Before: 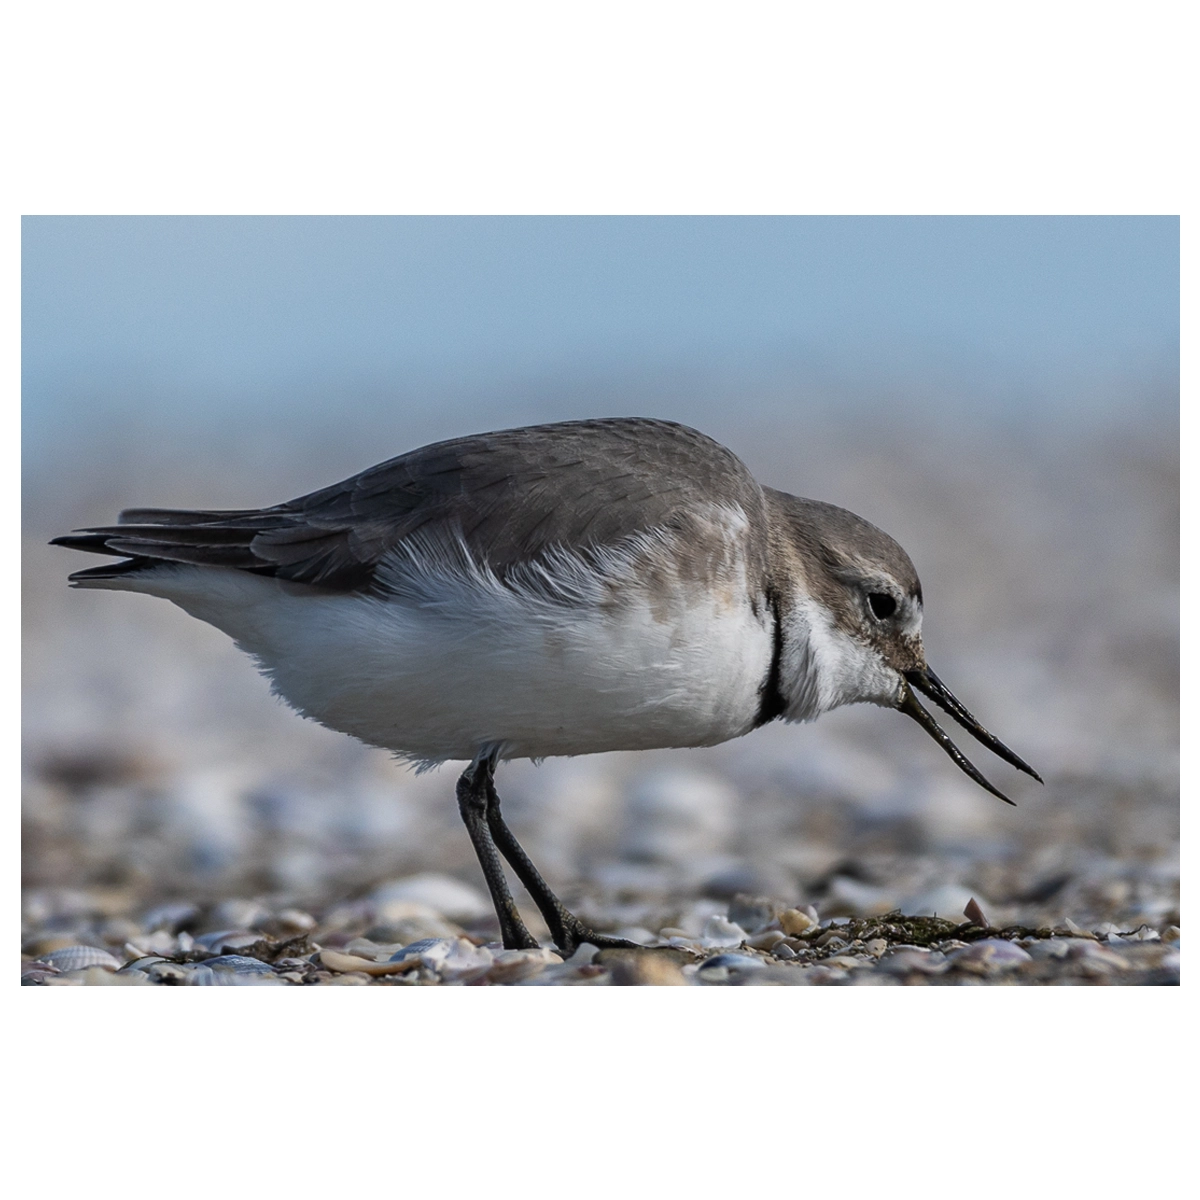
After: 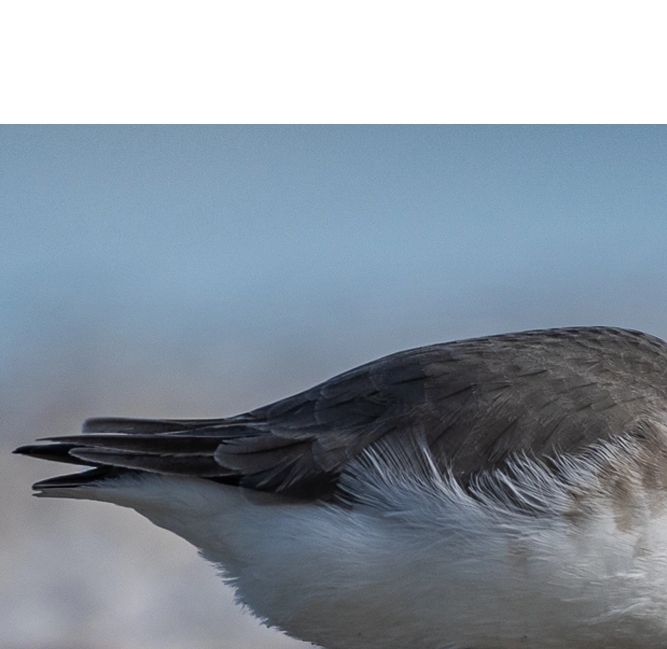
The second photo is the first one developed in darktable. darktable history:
crop and rotate: left 3.045%, top 7.596%, right 41.347%, bottom 38.272%
shadows and highlights: low approximation 0.01, soften with gaussian
